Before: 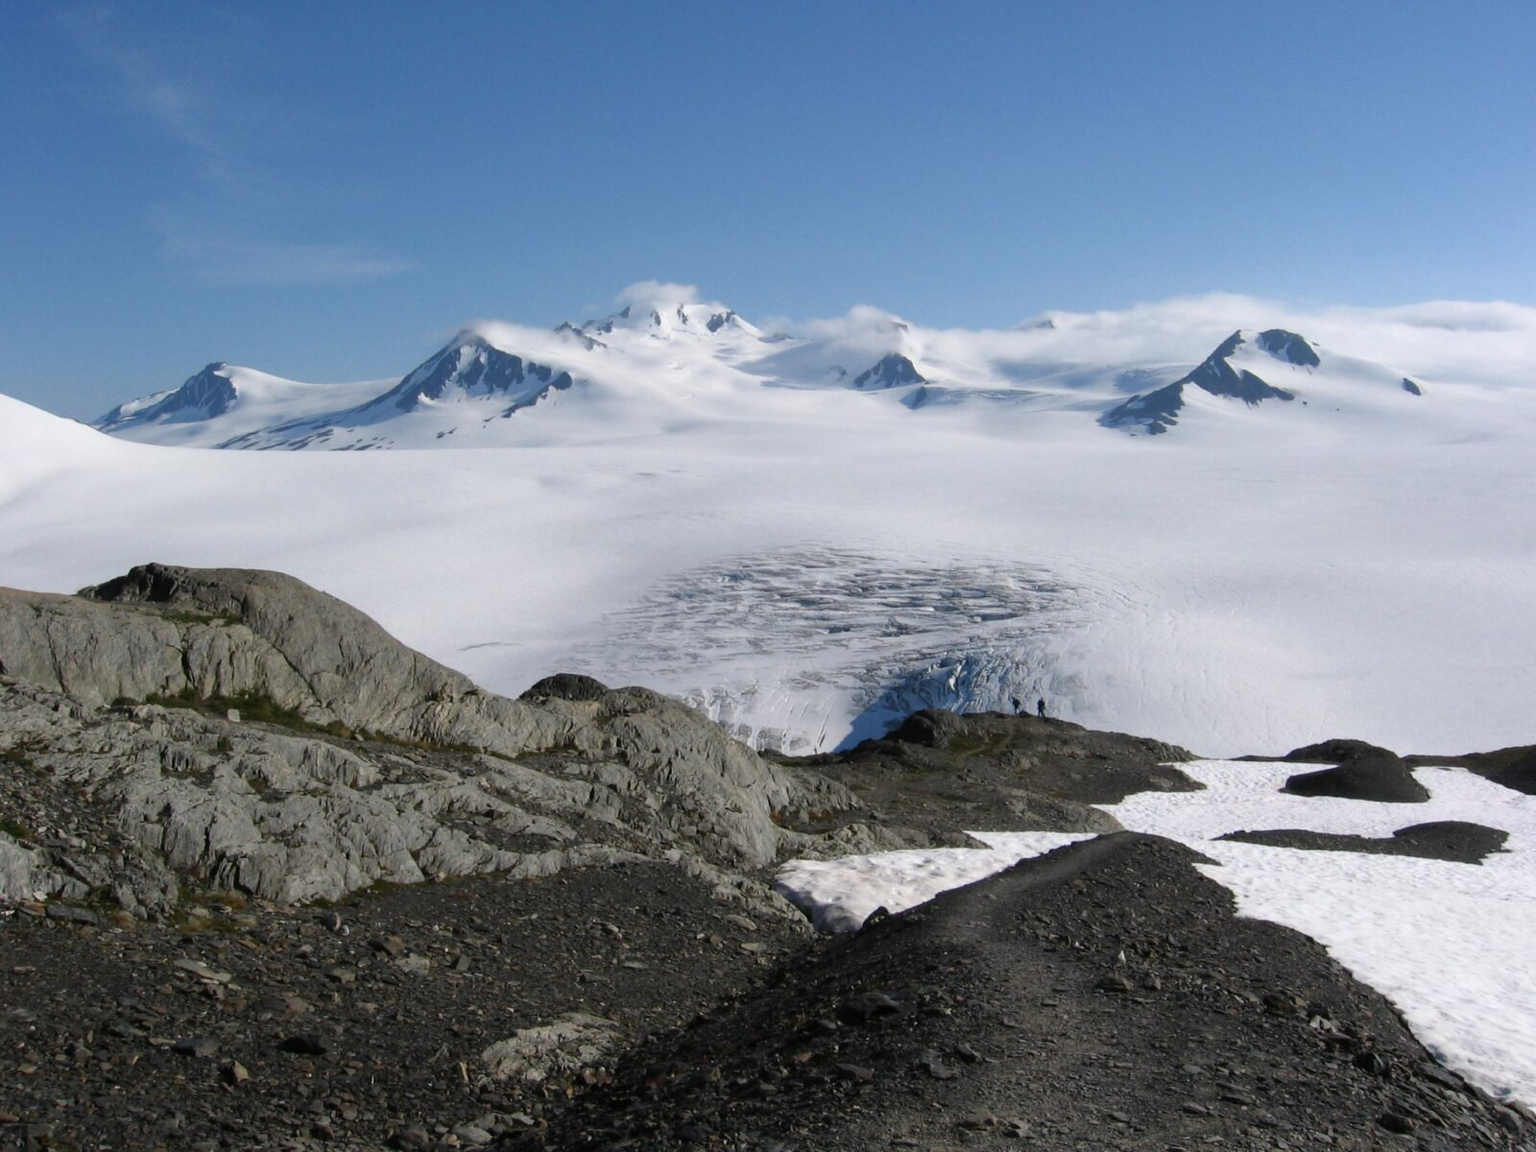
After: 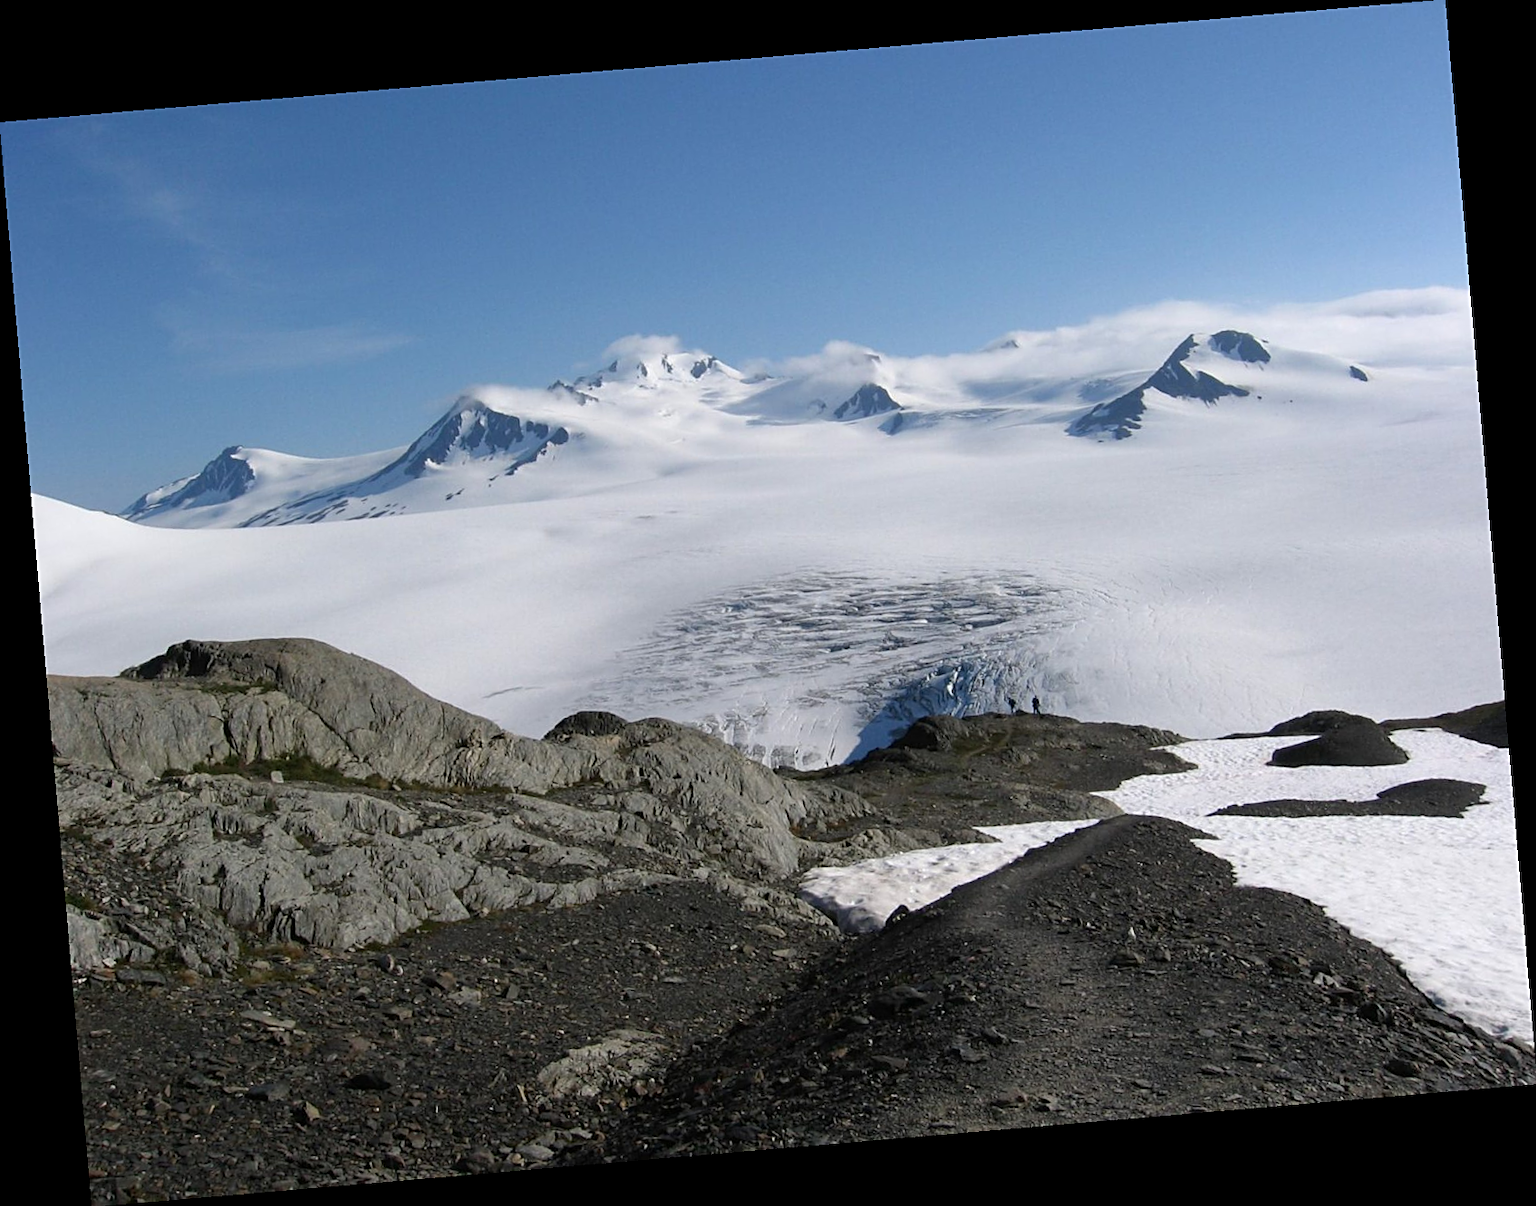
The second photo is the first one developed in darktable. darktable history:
sharpen: on, module defaults
rotate and perspective: rotation -4.86°, automatic cropping off
